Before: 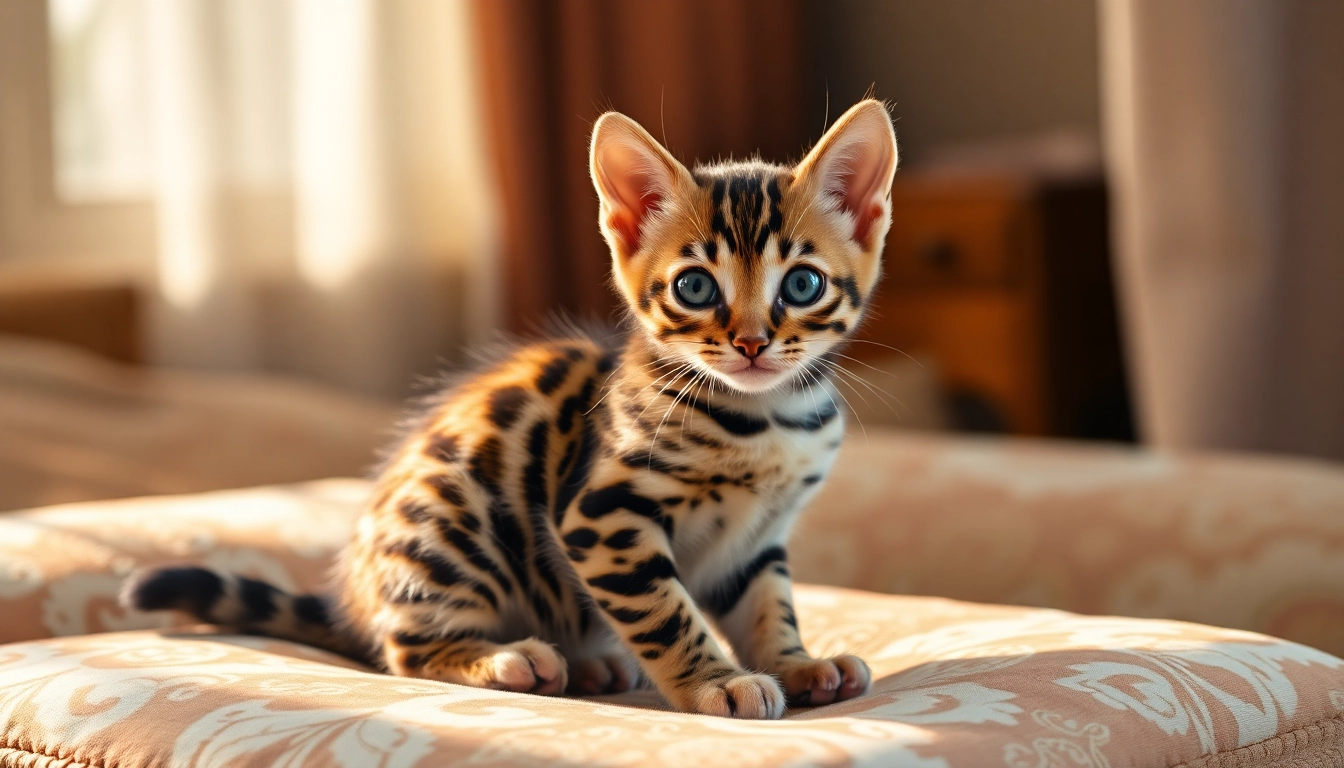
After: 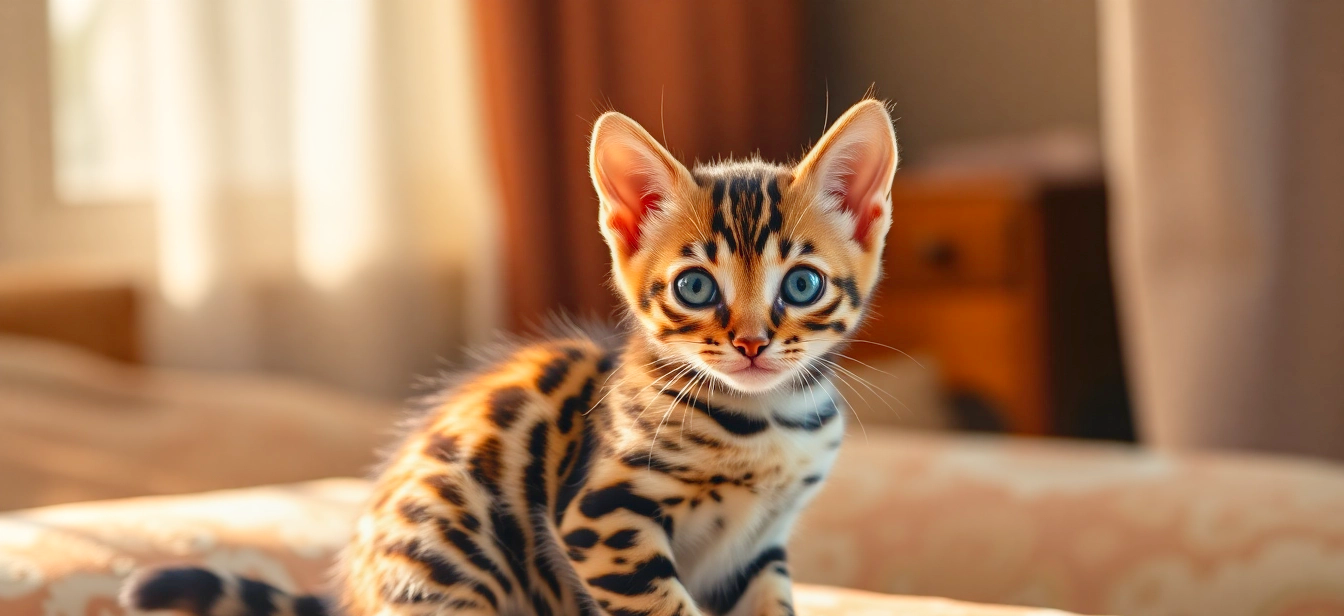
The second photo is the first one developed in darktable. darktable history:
crop: bottom 19.684%
levels: levels [0, 0.445, 1]
local contrast: detail 109%
